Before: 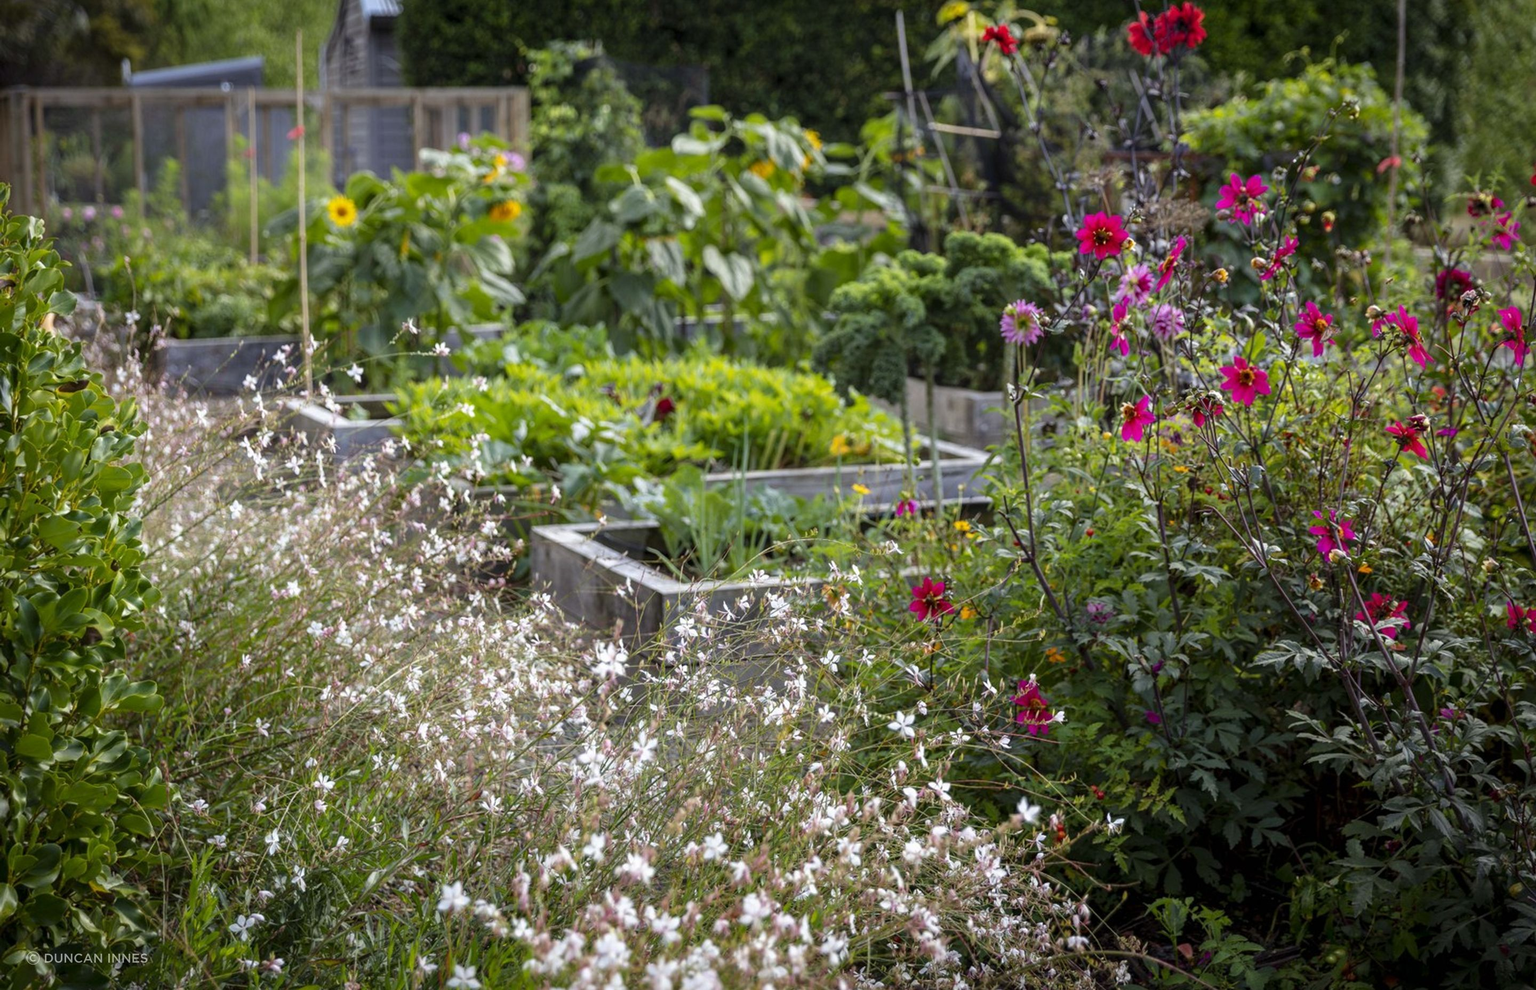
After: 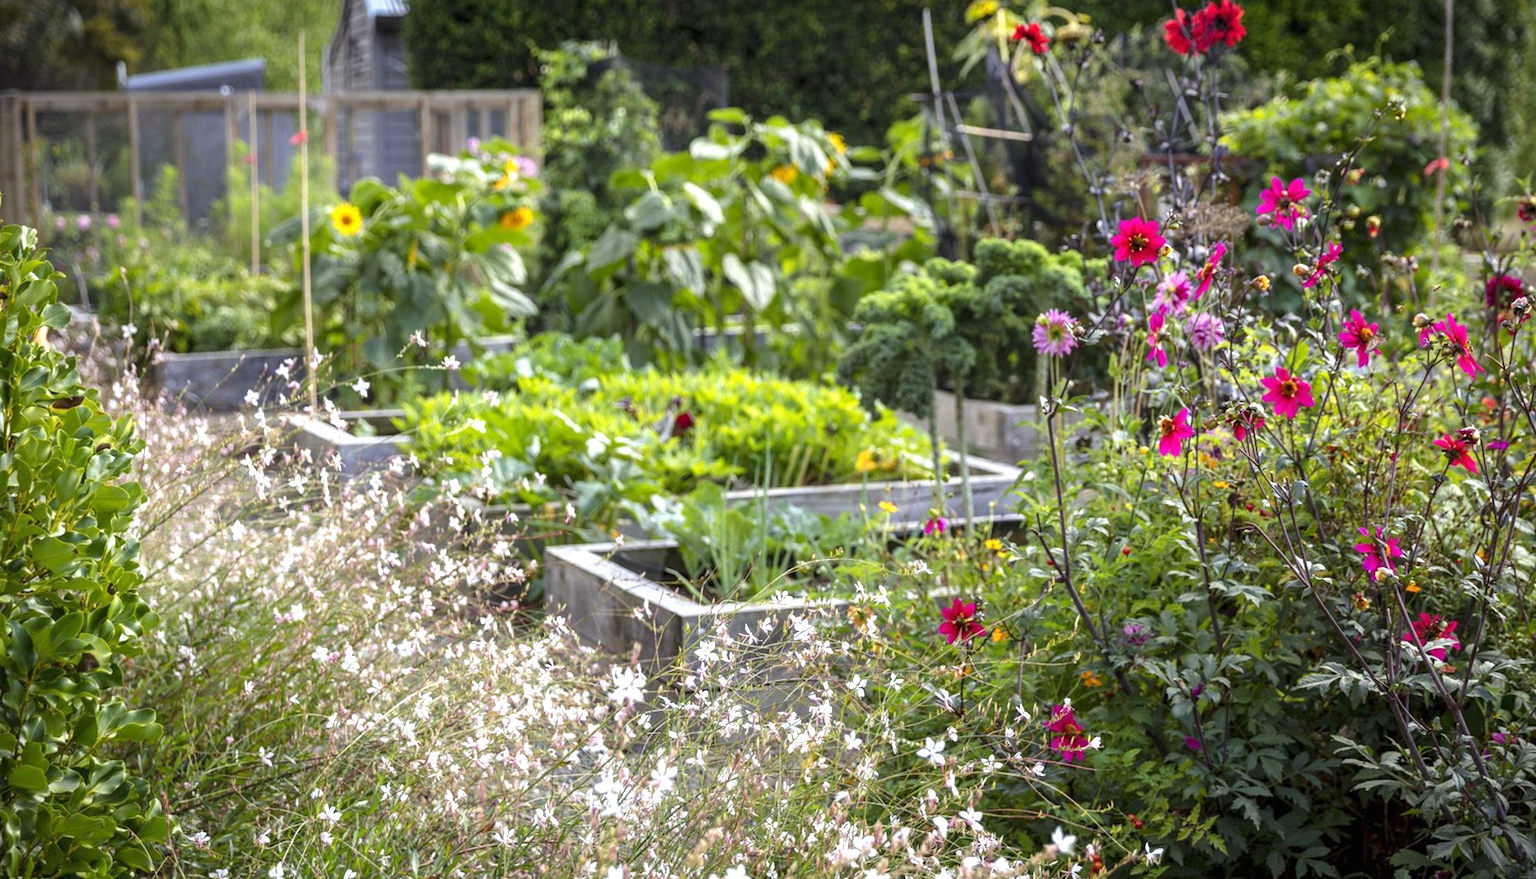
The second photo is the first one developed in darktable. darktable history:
crop and rotate: angle 0.2°, left 0.275%, right 3.127%, bottom 14.18%
exposure: black level correction 0, exposure 0.68 EV, compensate exposure bias true, compensate highlight preservation false
